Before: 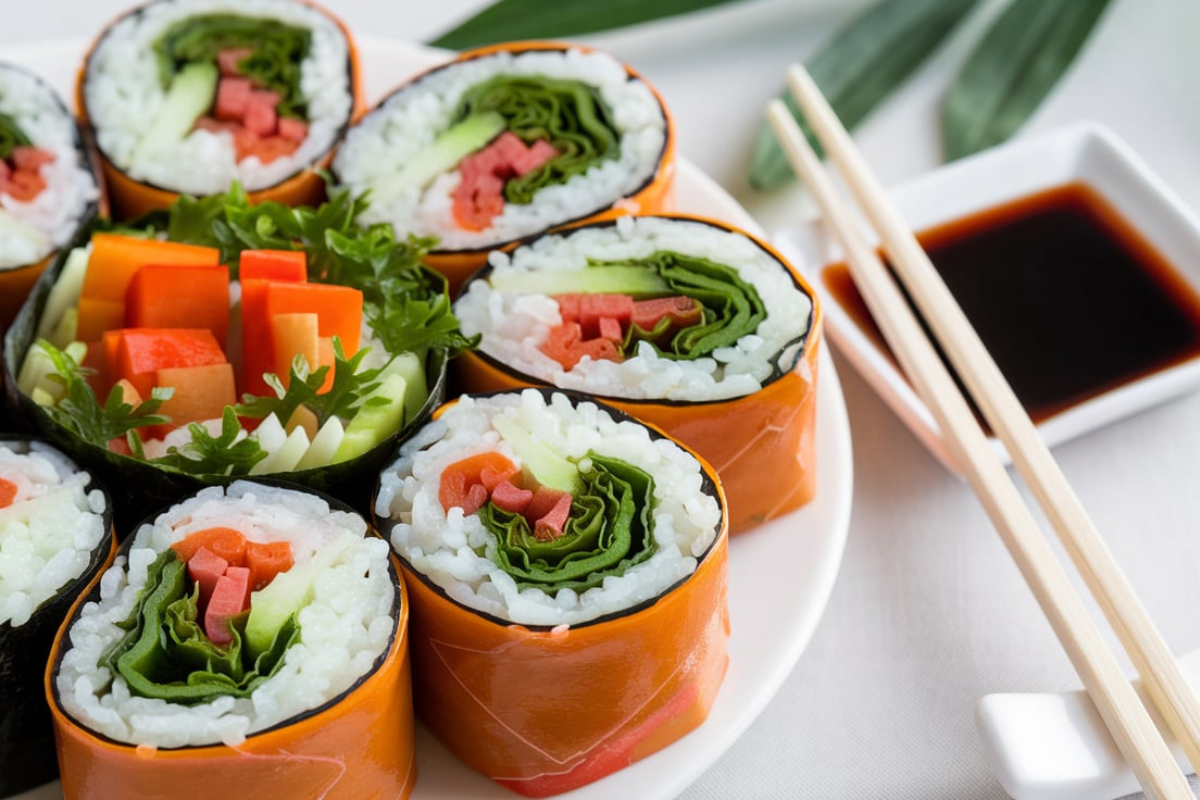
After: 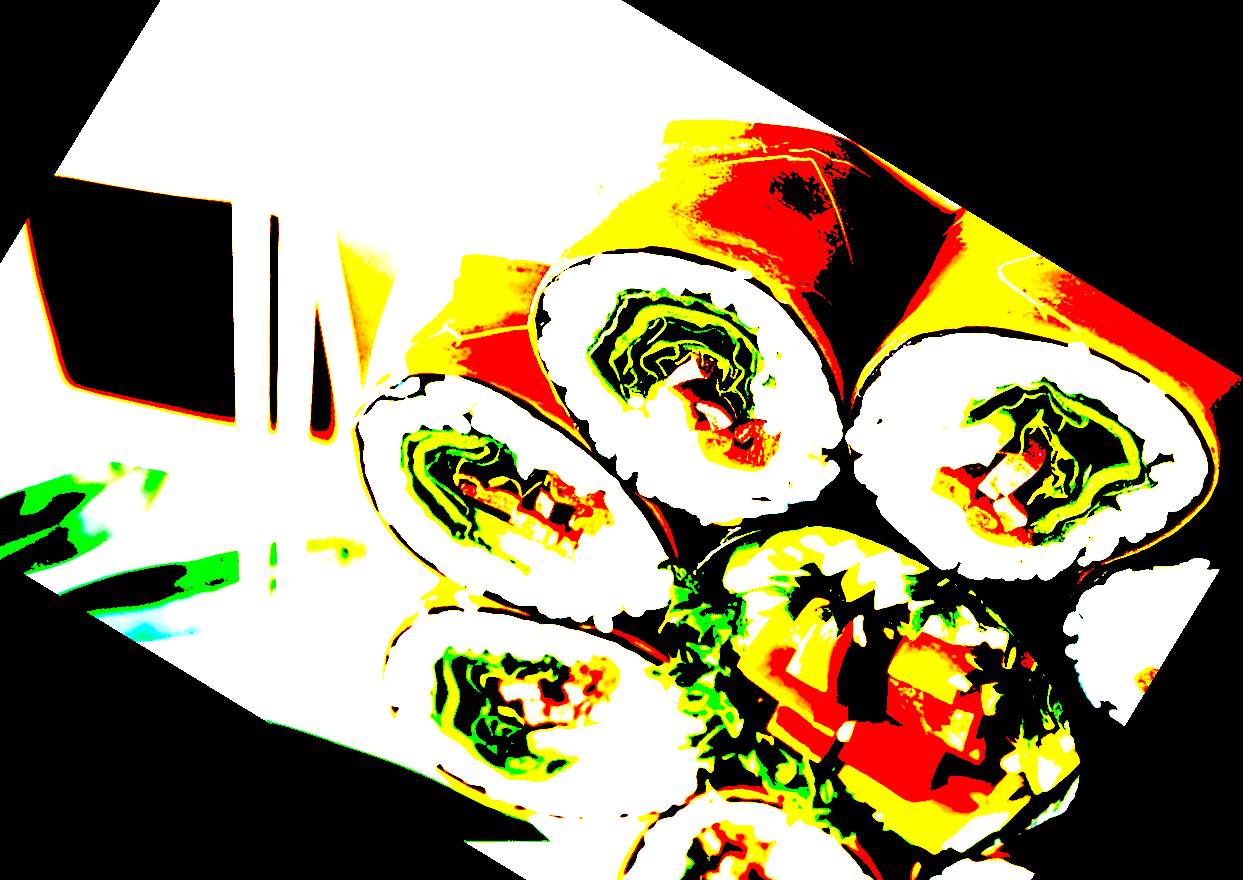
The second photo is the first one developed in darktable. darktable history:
crop and rotate: angle 148.68°, left 9.111%, top 15.603%, right 4.588%, bottom 17.041%
rgb levels: levels [[0.013, 0.434, 0.89], [0, 0.5, 1], [0, 0.5, 1]]
exposure: black level correction 0.1, exposure 3 EV, compensate highlight preservation false
